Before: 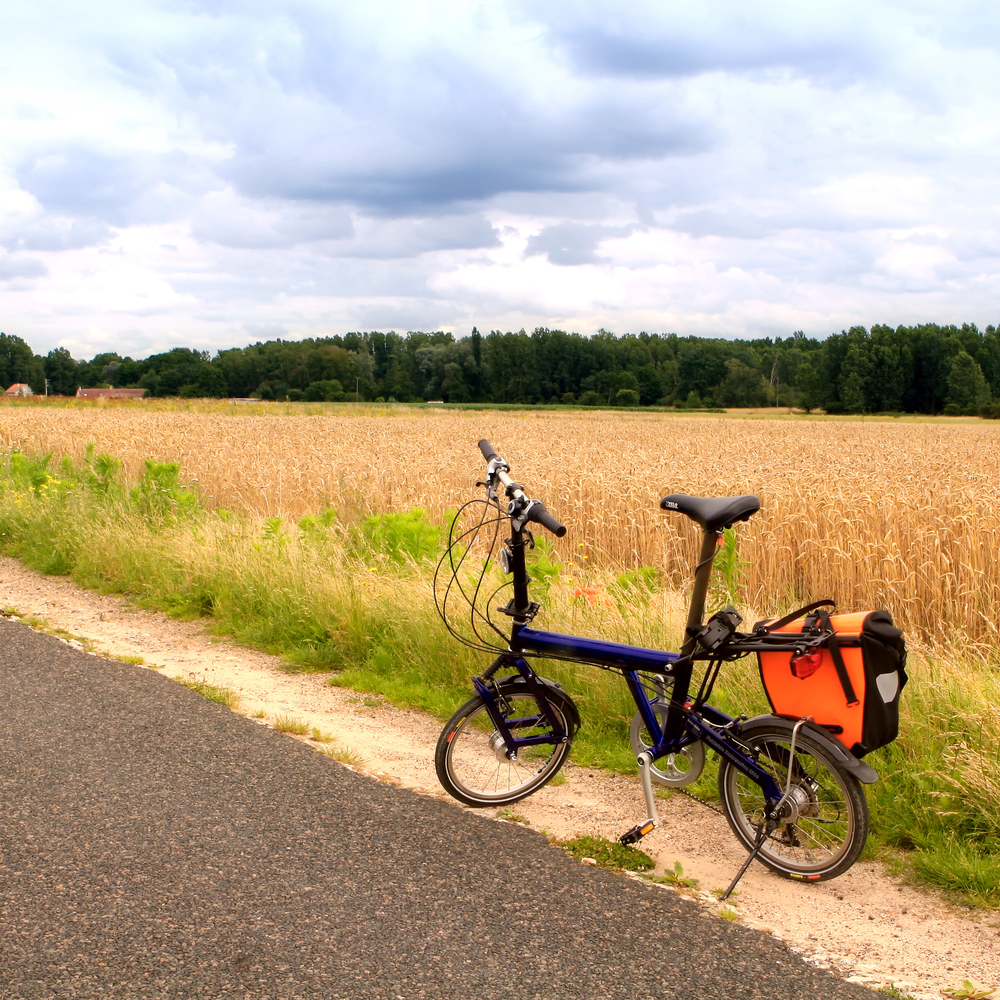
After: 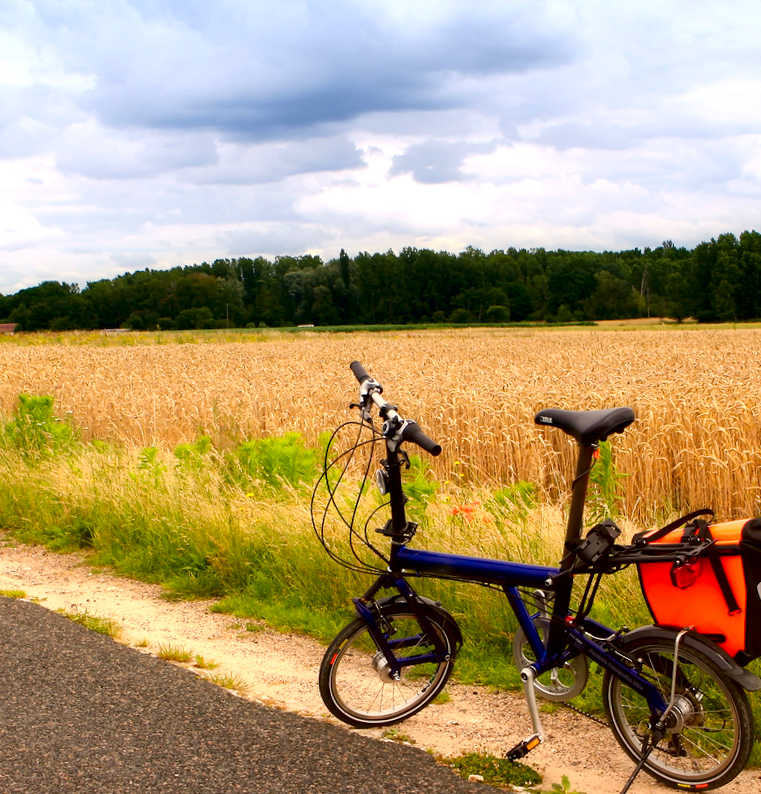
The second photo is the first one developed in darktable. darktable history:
rotate and perspective: rotation -2.12°, lens shift (vertical) 0.009, lens shift (horizontal) -0.008, automatic cropping original format, crop left 0.036, crop right 0.964, crop top 0.05, crop bottom 0.959
contrast brightness saturation: contrast 0.12, brightness -0.12, saturation 0.2
crop: left 11.225%, top 5.381%, right 9.565%, bottom 10.314%
